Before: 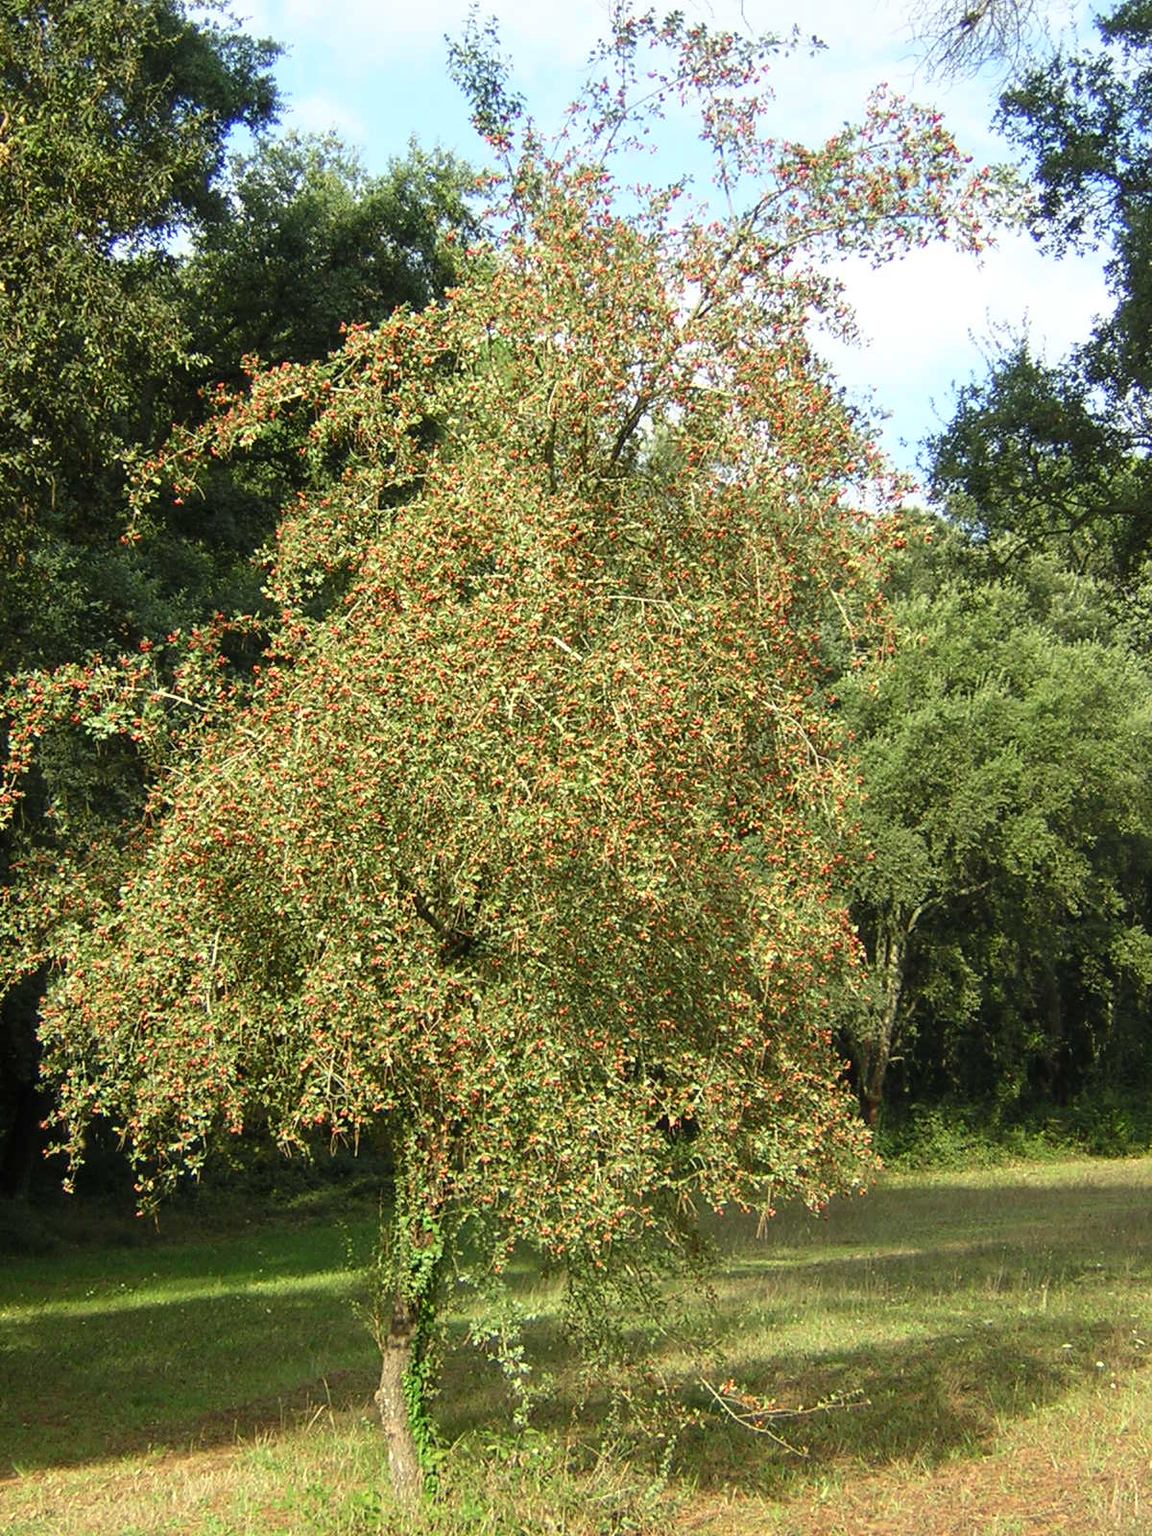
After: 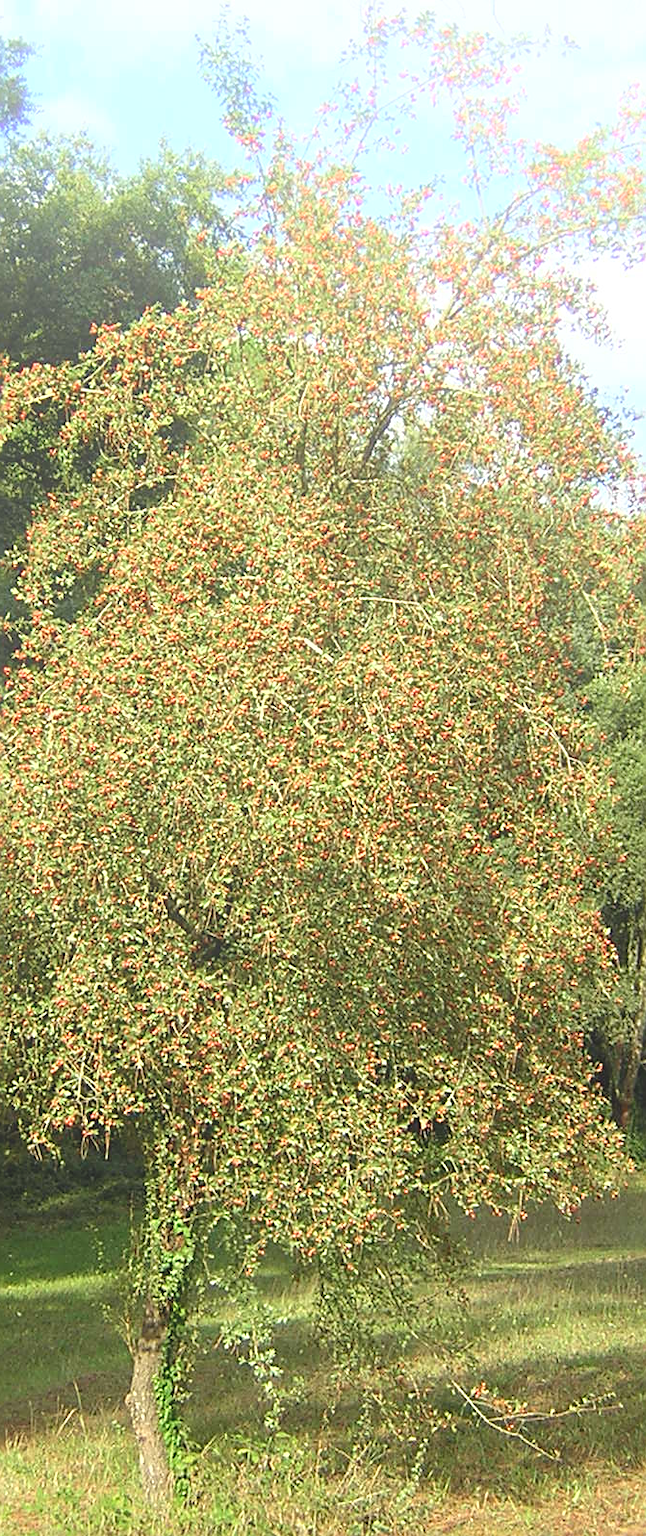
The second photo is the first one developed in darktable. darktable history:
sharpen: amount 0.575
bloom: size 40%
crop: left 21.674%, right 22.086%
